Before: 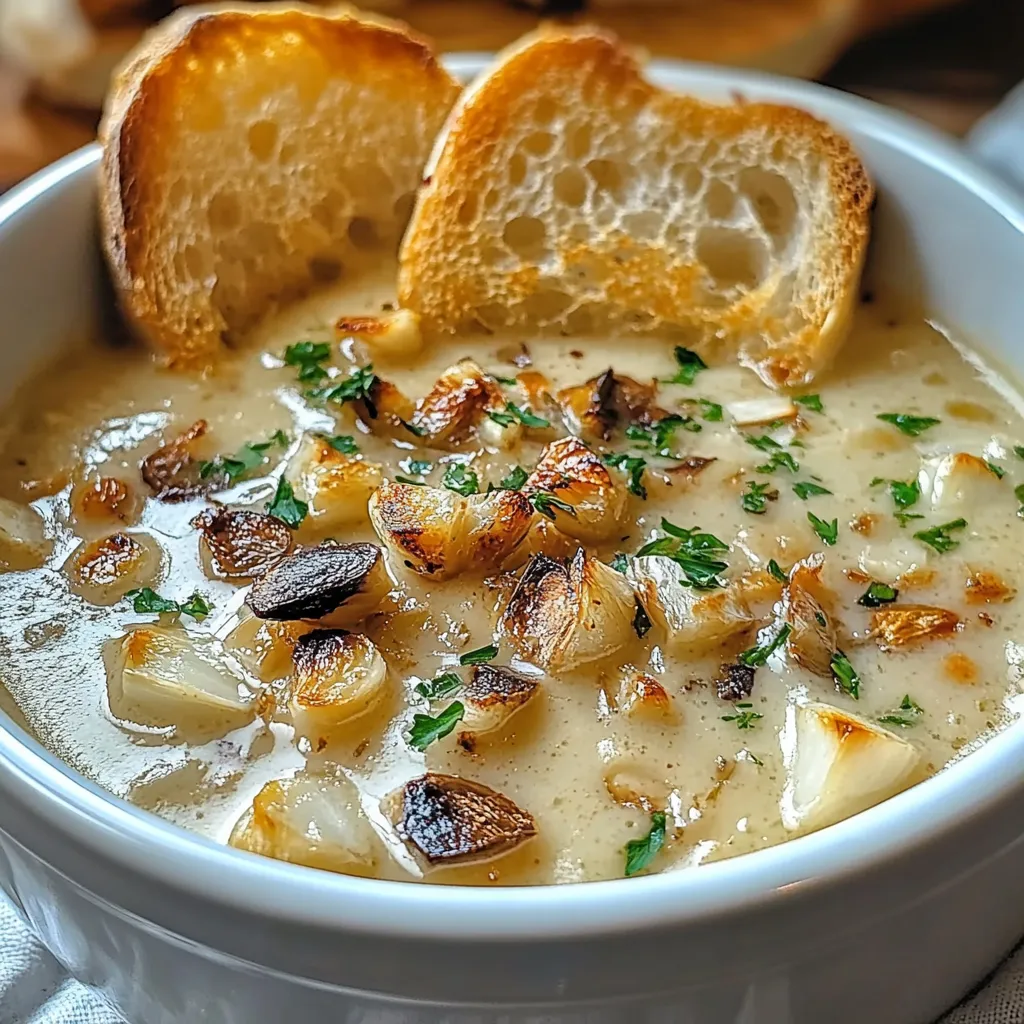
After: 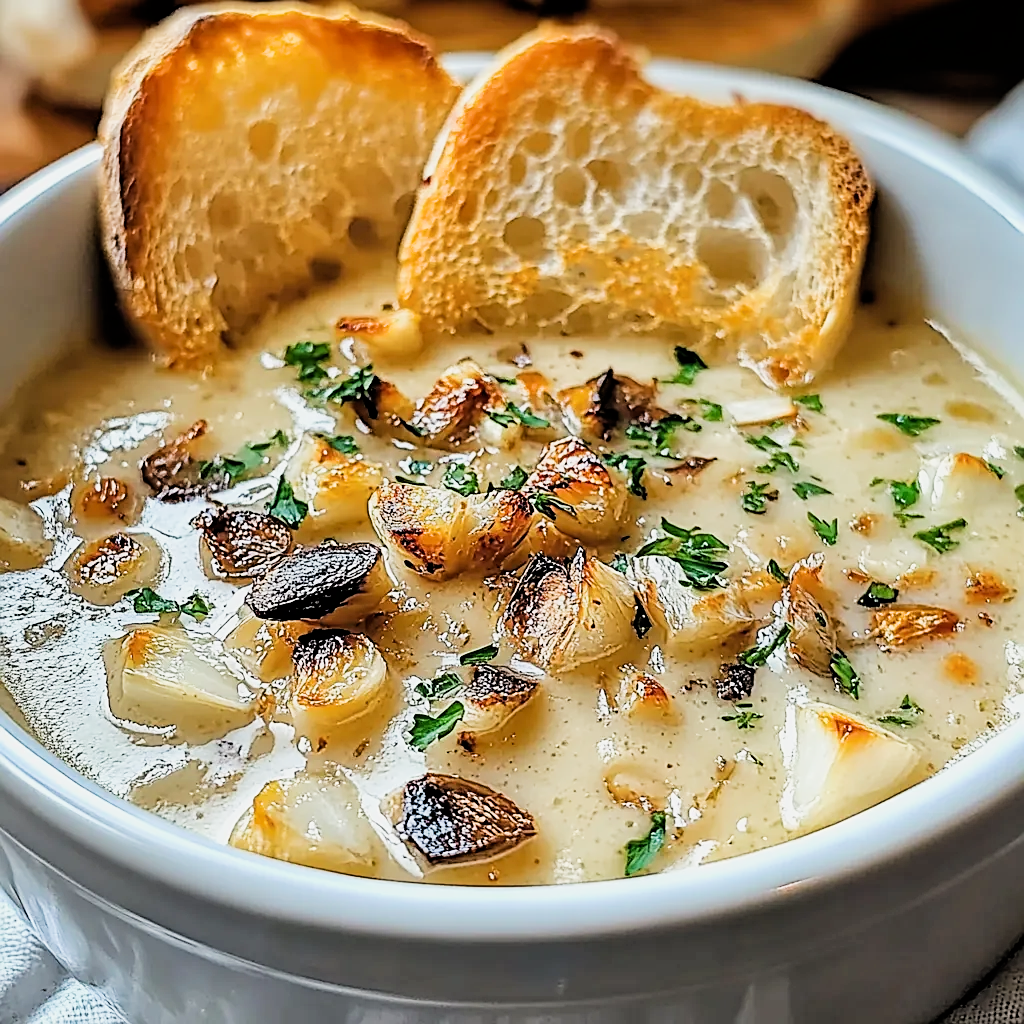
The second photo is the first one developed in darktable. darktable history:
exposure: black level correction 0.001, exposure 0.5 EV, compensate exposure bias true, compensate highlight preservation false
sharpen: on, module defaults
filmic rgb: black relative exposure -5 EV, hardness 2.88, contrast 1.3, highlights saturation mix -30%
color balance: mode lift, gamma, gain (sRGB)
